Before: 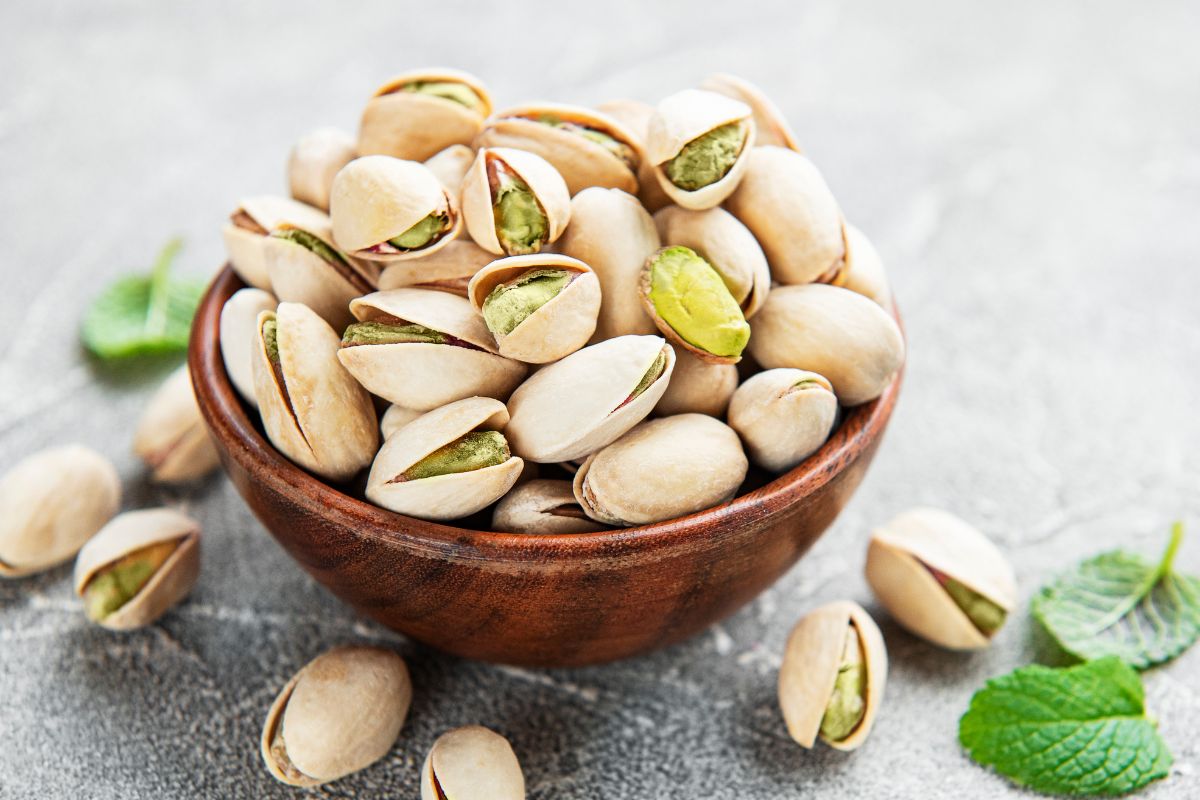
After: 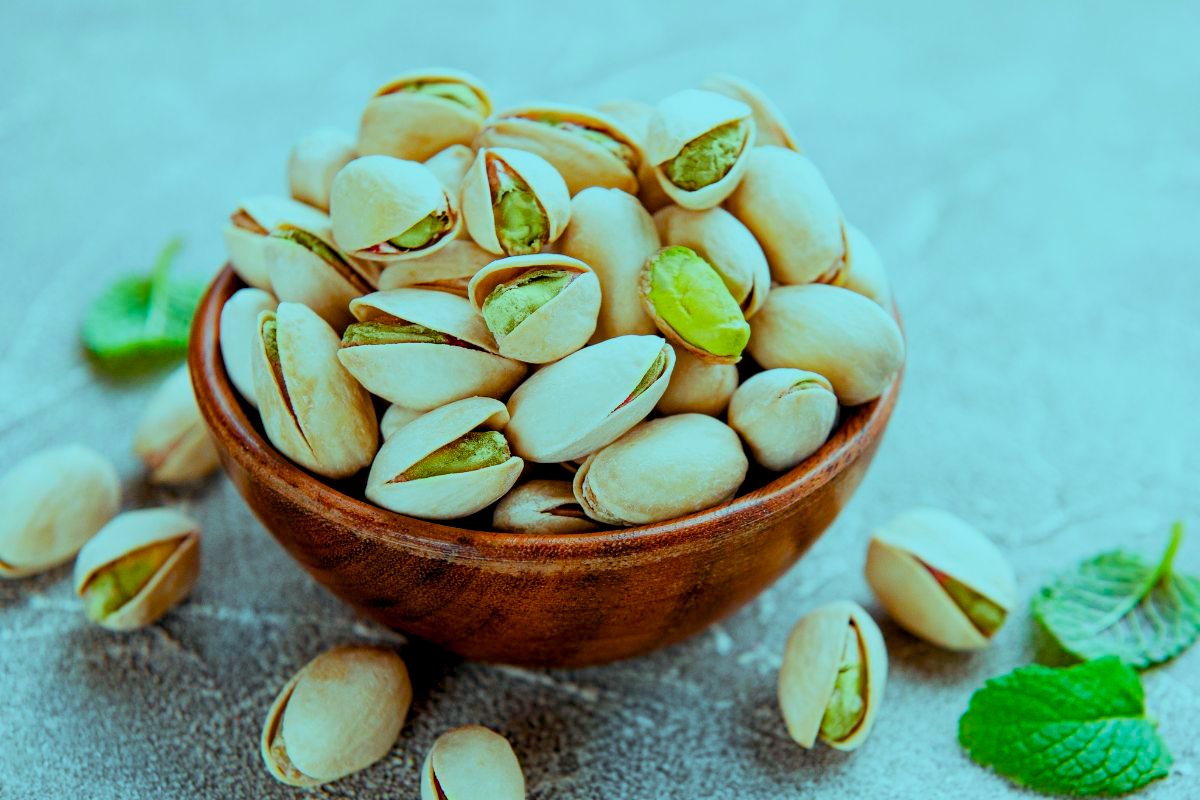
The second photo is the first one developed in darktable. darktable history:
color balance rgb: power › hue 329.17°, highlights gain › luminance -33.148%, highlights gain › chroma 5.66%, highlights gain › hue 216.73°, global offset › luminance -0.877%, linear chroma grading › global chroma 14.593%, perceptual saturation grading › global saturation 20%, perceptual saturation grading › highlights -25.681%, perceptual saturation grading › shadows 25.699%, global vibrance 20%
